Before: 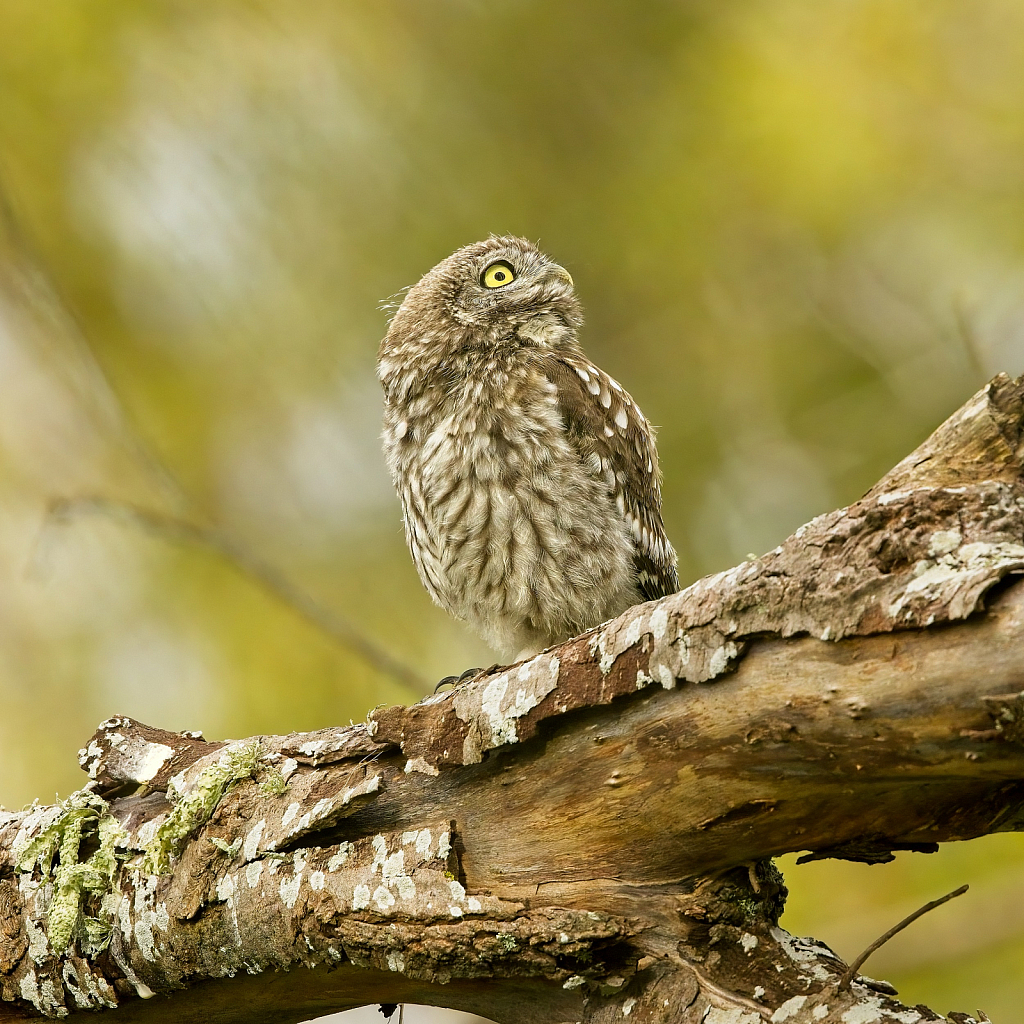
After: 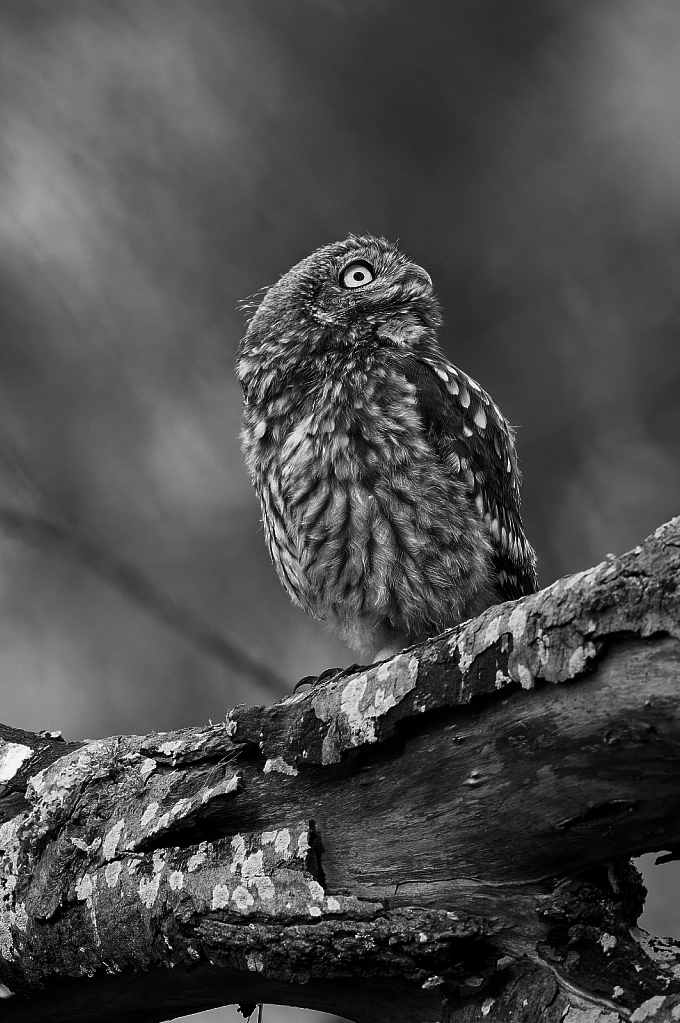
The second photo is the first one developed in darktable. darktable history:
contrast brightness saturation: contrast -0.028, brightness -0.596, saturation -0.99
crop and rotate: left 13.846%, right 19.719%
exposure: compensate highlight preservation false
